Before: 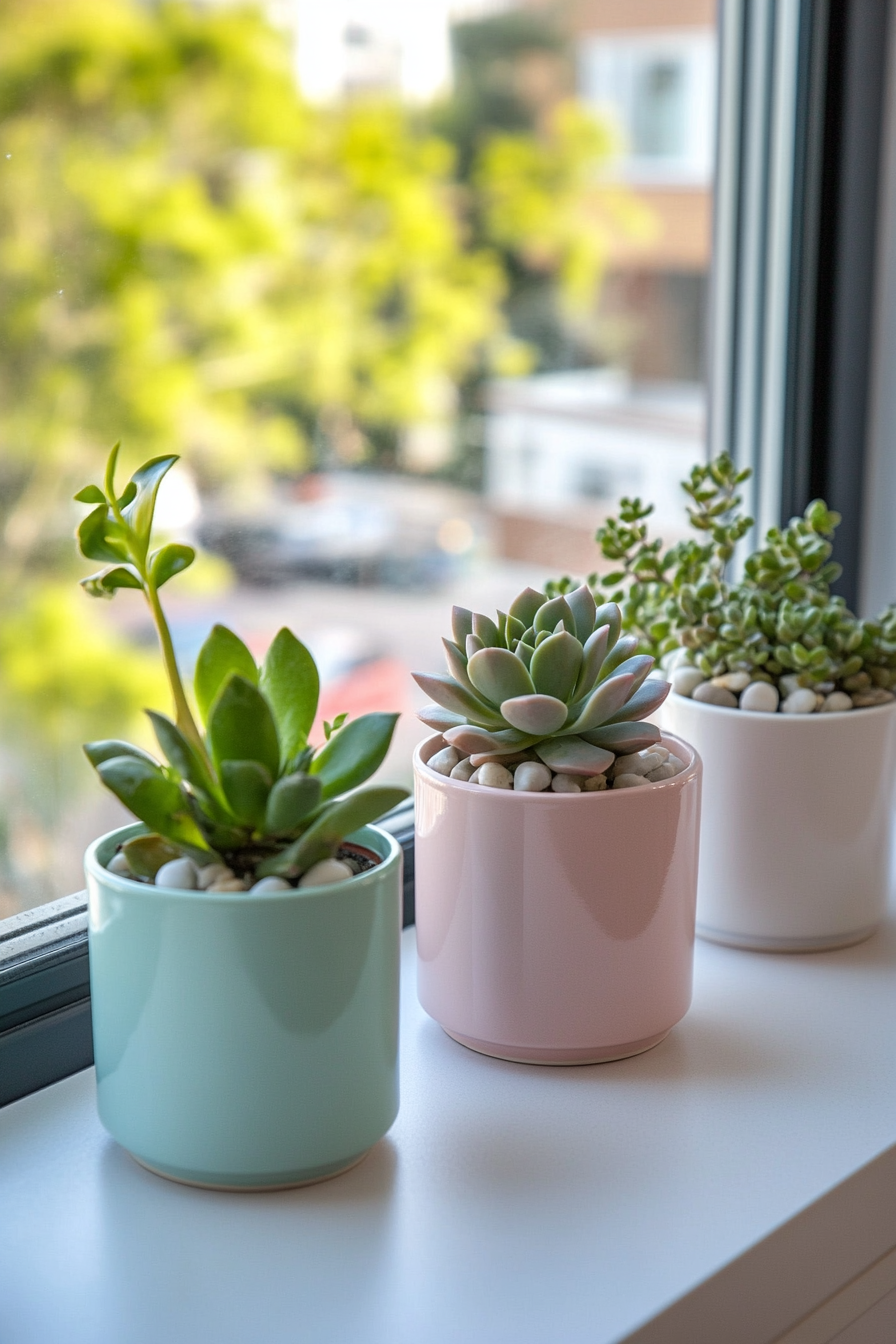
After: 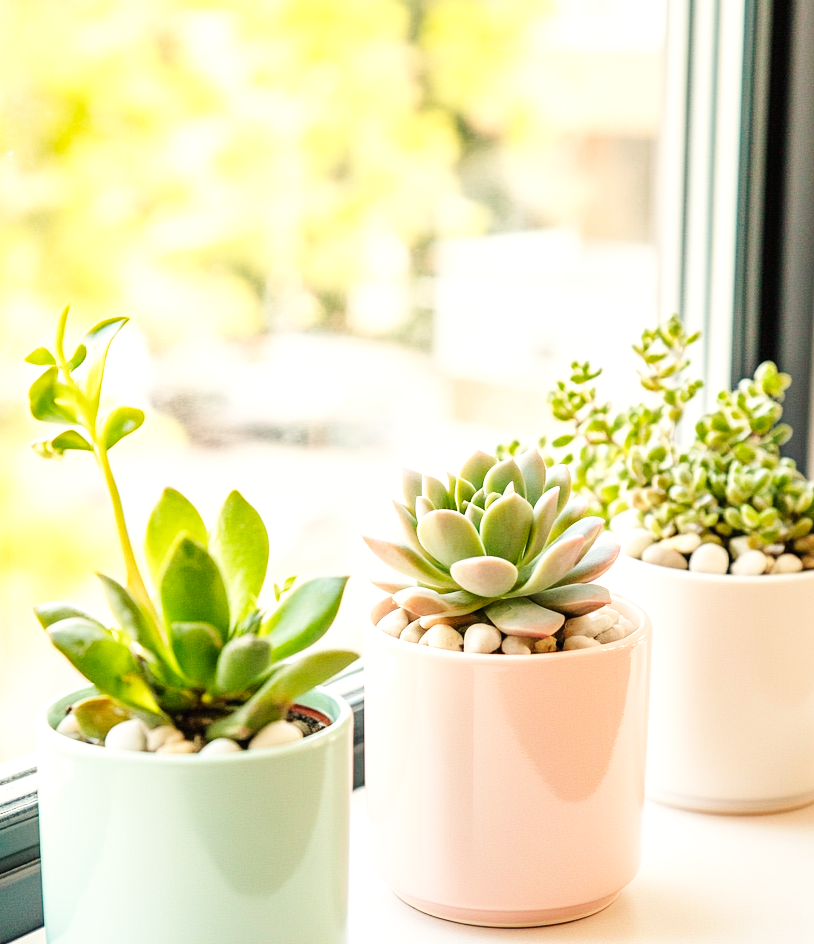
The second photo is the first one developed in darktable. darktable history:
white balance: red 1.138, green 0.996, blue 0.812
exposure: exposure 0.661 EV, compensate highlight preservation false
base curve: curves: ch0 [(0, 0.003) (0.001, 0.002) (0.006, 0.004) (0.02, 0.022) (0.048, 0.086) (0.094, 0.234) (0.162, 0.431) (0.258, 0.629) (0.385, 0.8) (0.548, 0.918) (0.751, 0.988) (1, 1)], preserve colors none
crop: left 5.596%, top 10.314%, right 3.534%, bottom 19.395%
